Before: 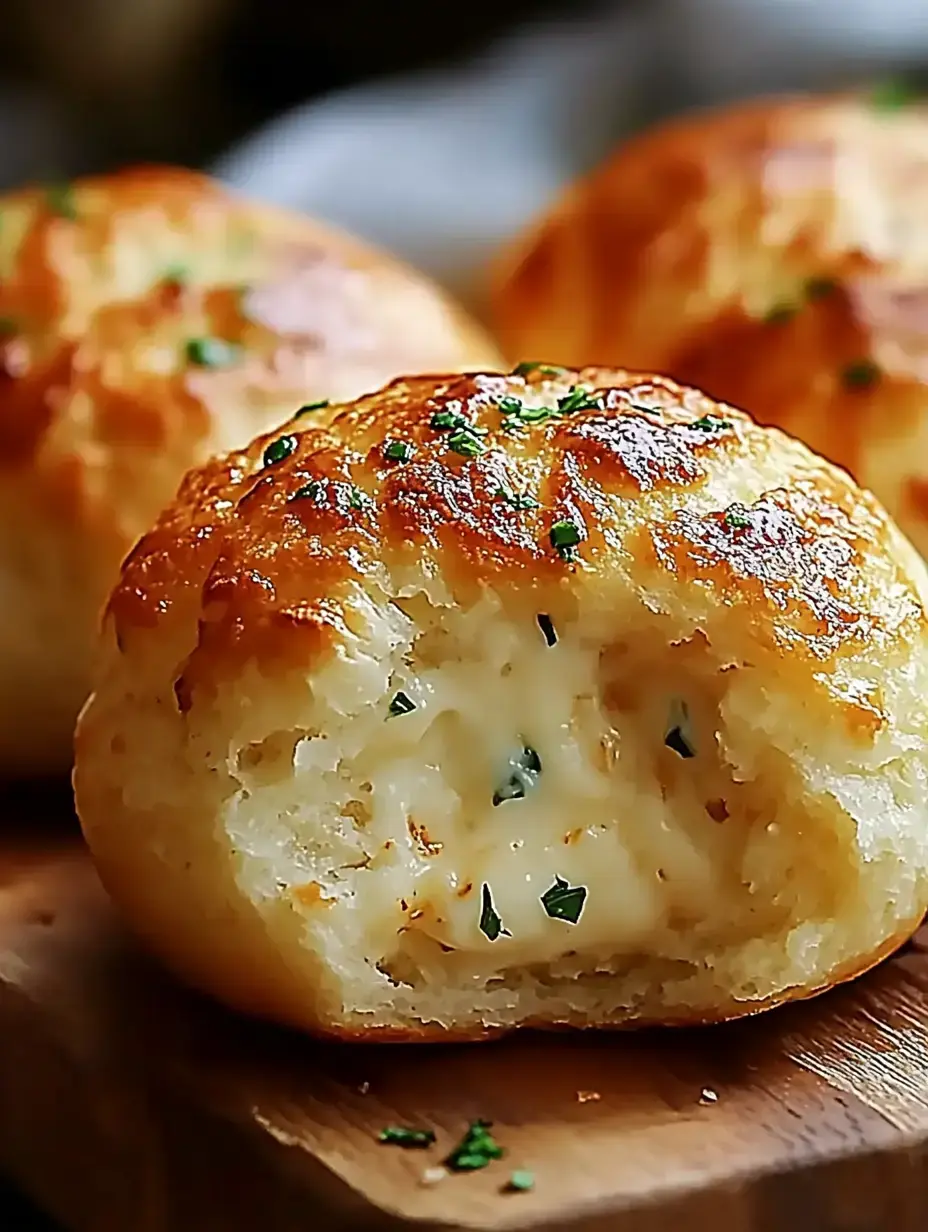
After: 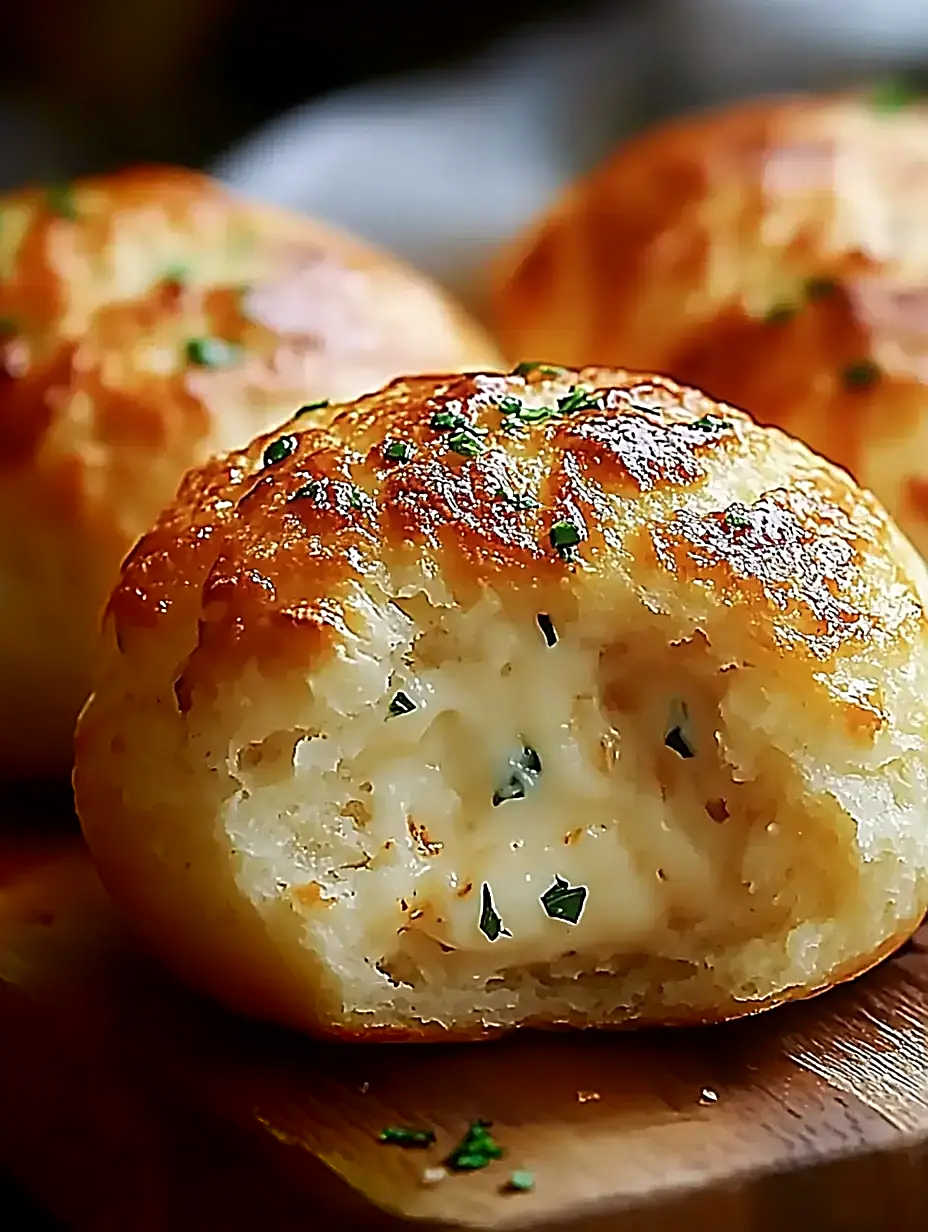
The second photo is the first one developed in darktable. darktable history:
sharpen: on, module defaults
shadows and highlights: shadows -70.85, highlights 33.29, soften with gaussian
